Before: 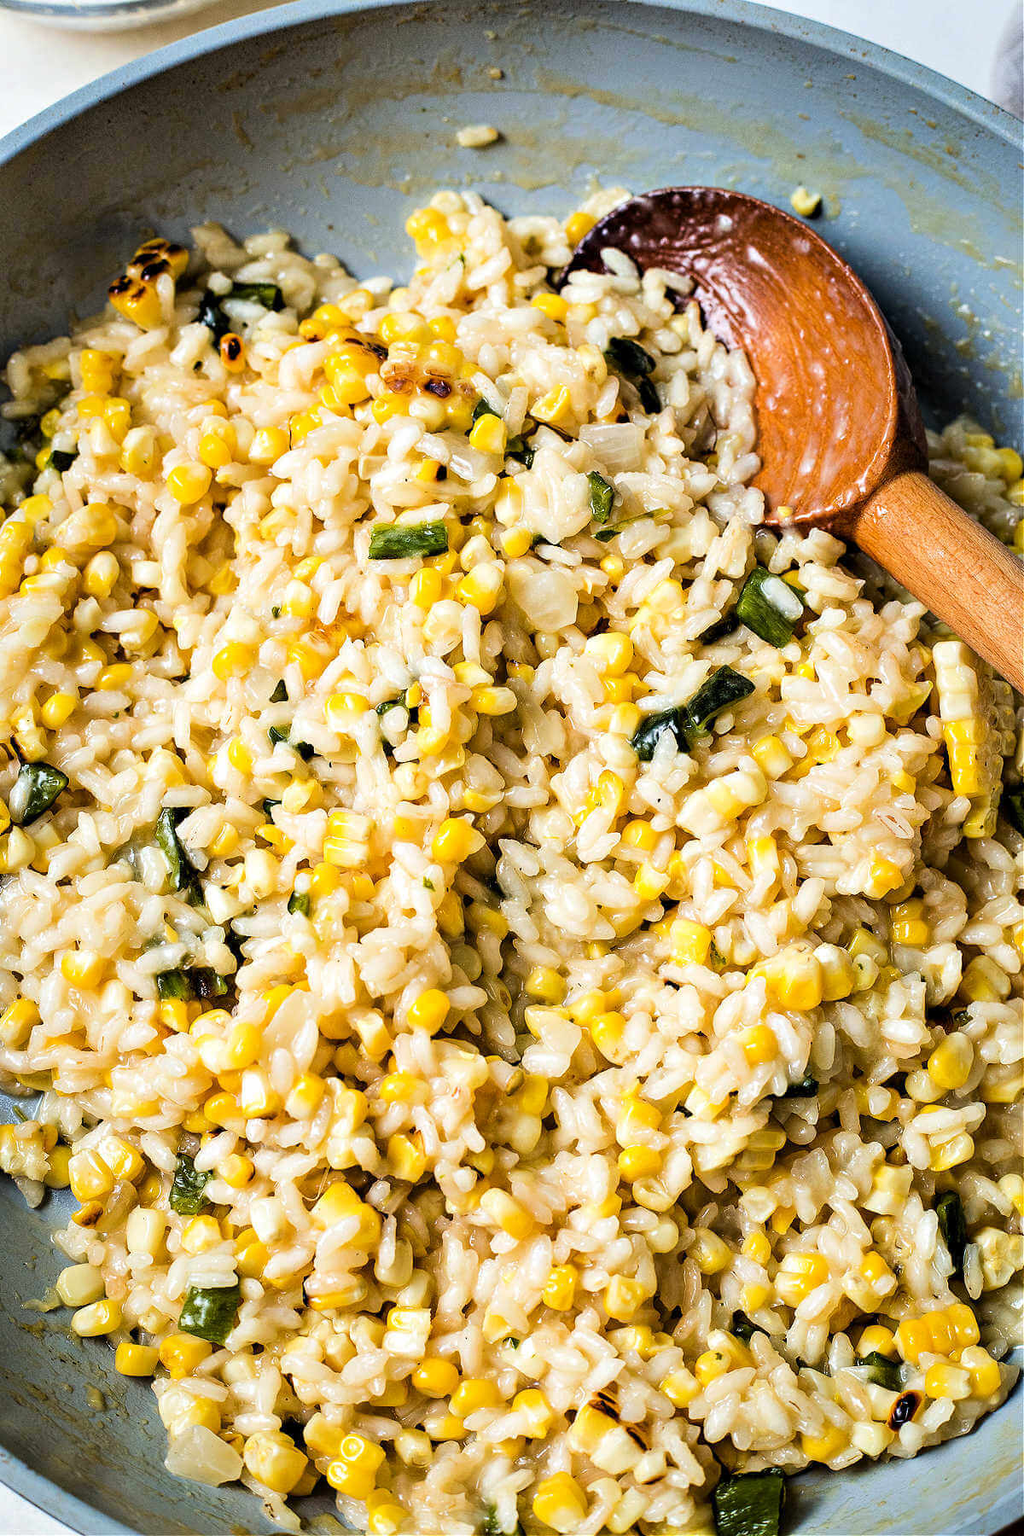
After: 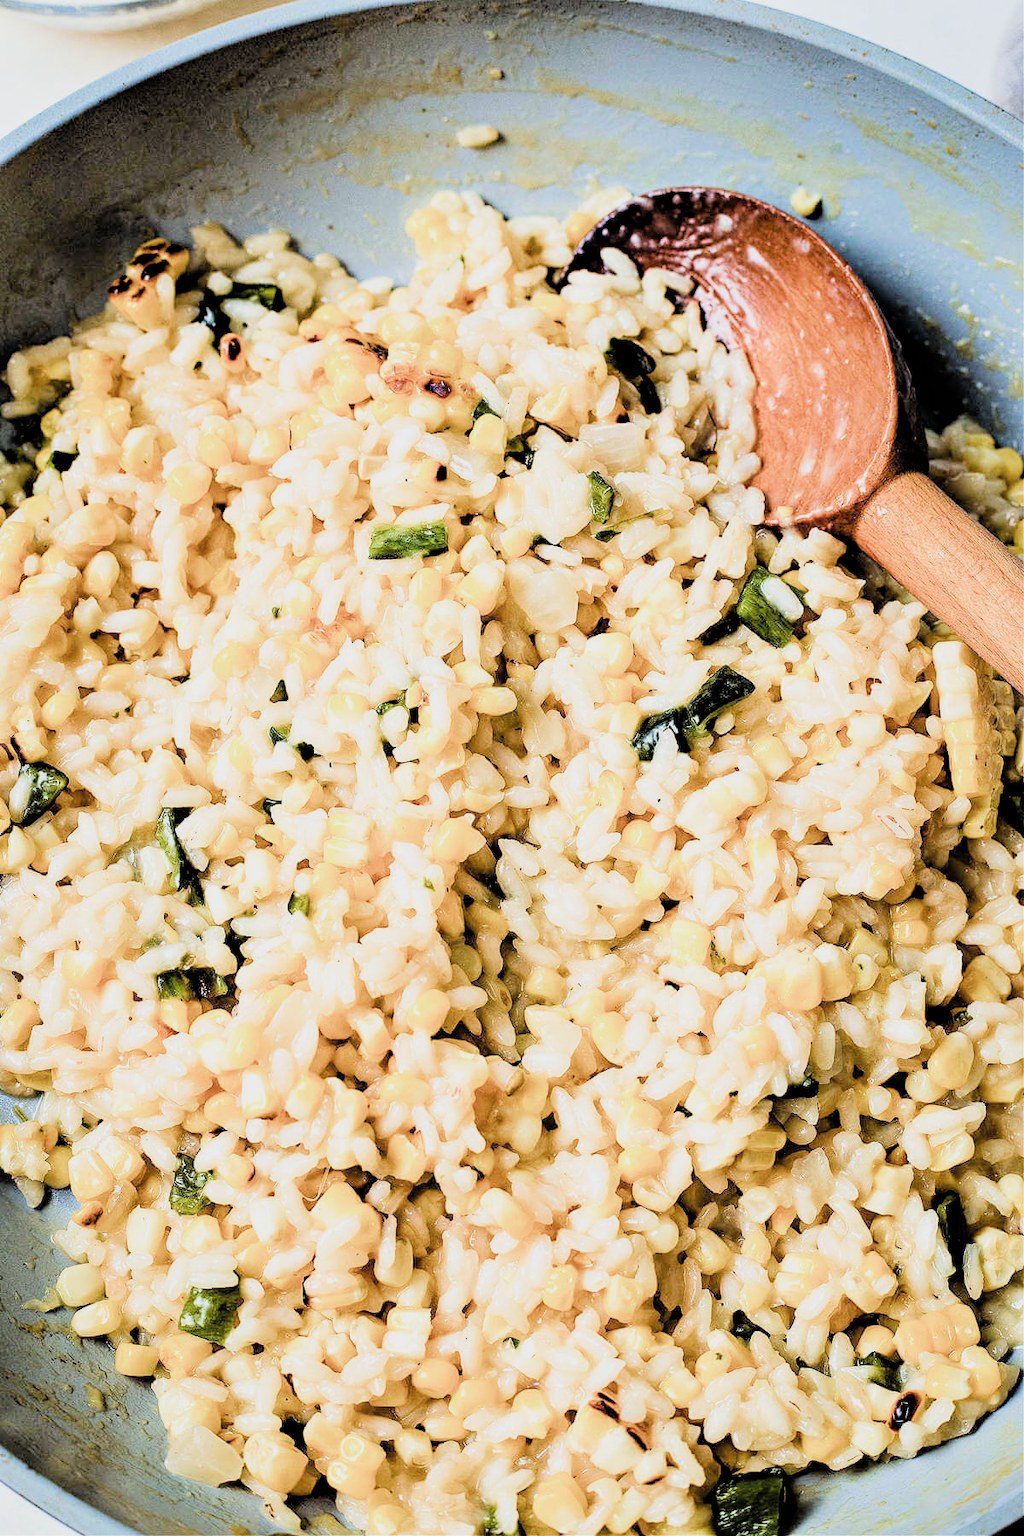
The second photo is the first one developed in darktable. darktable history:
filmic rgb: black relative exposure -7.2 EV, white relative exposure 5.35 EV, hardness 3.03, add noise in highlights 0.1, color science v4 (2020), type of noise poissonian
tone equalizer: -8 EV -1.12 EV, -7 EV -0.981 EV, -6 EV -0.878 EV, -5 EV -0.548 EV, -3 EV 0.56 EV, -2 EV 0.858 EV, -1 EV 0.993 EV, +0 EV 1.07 EV
